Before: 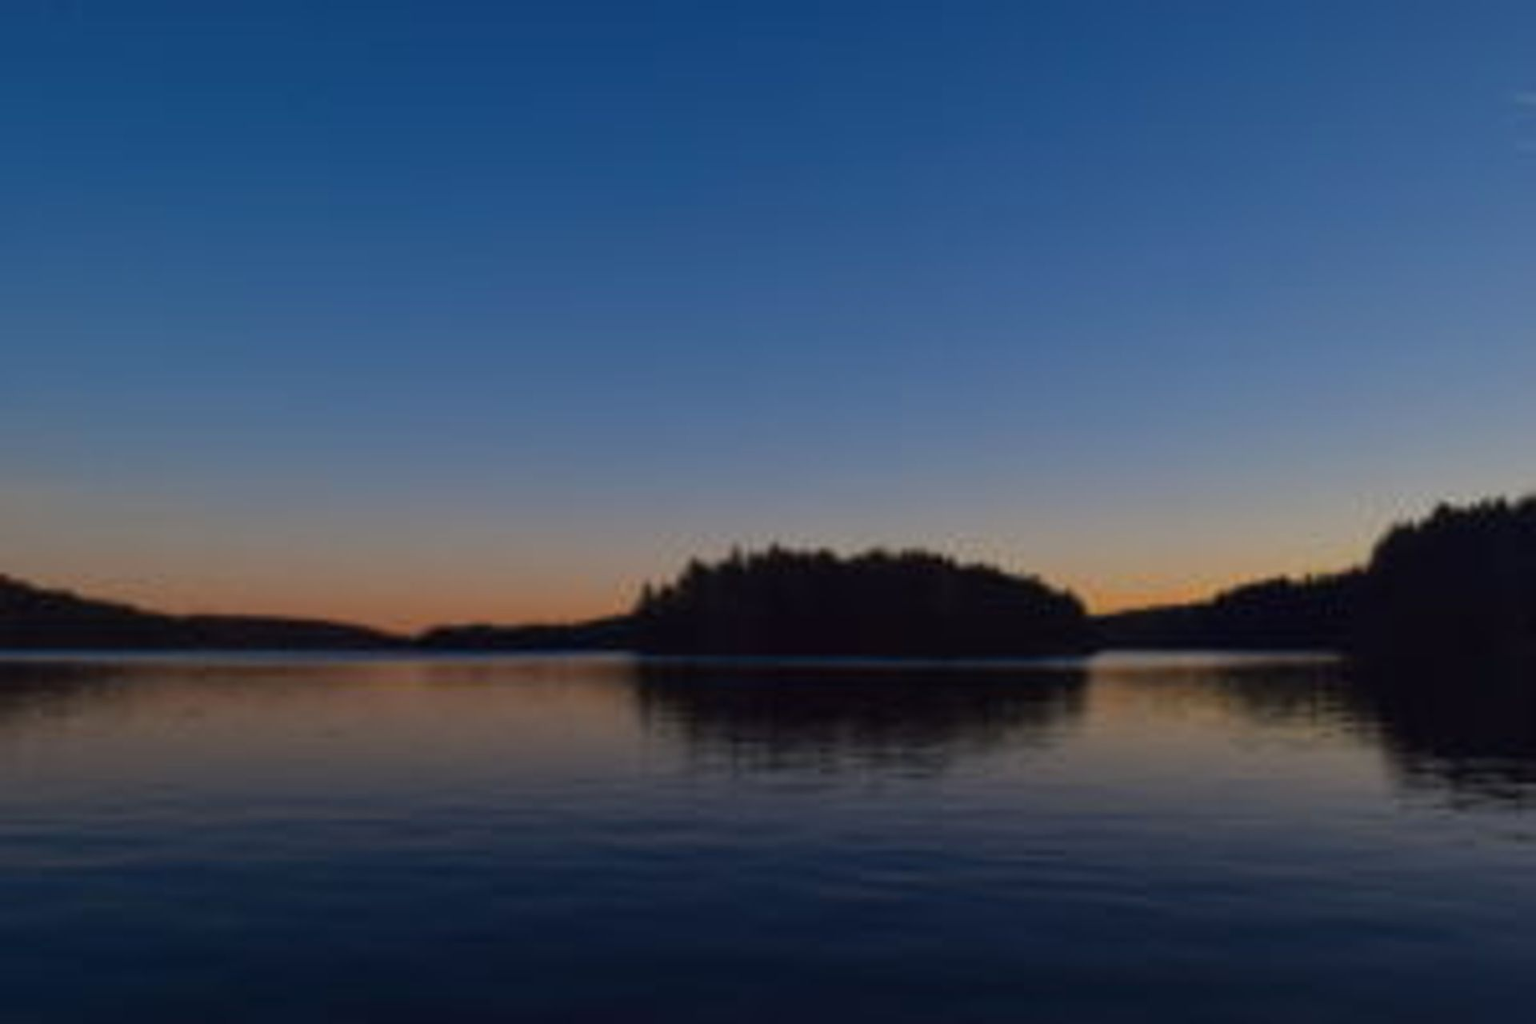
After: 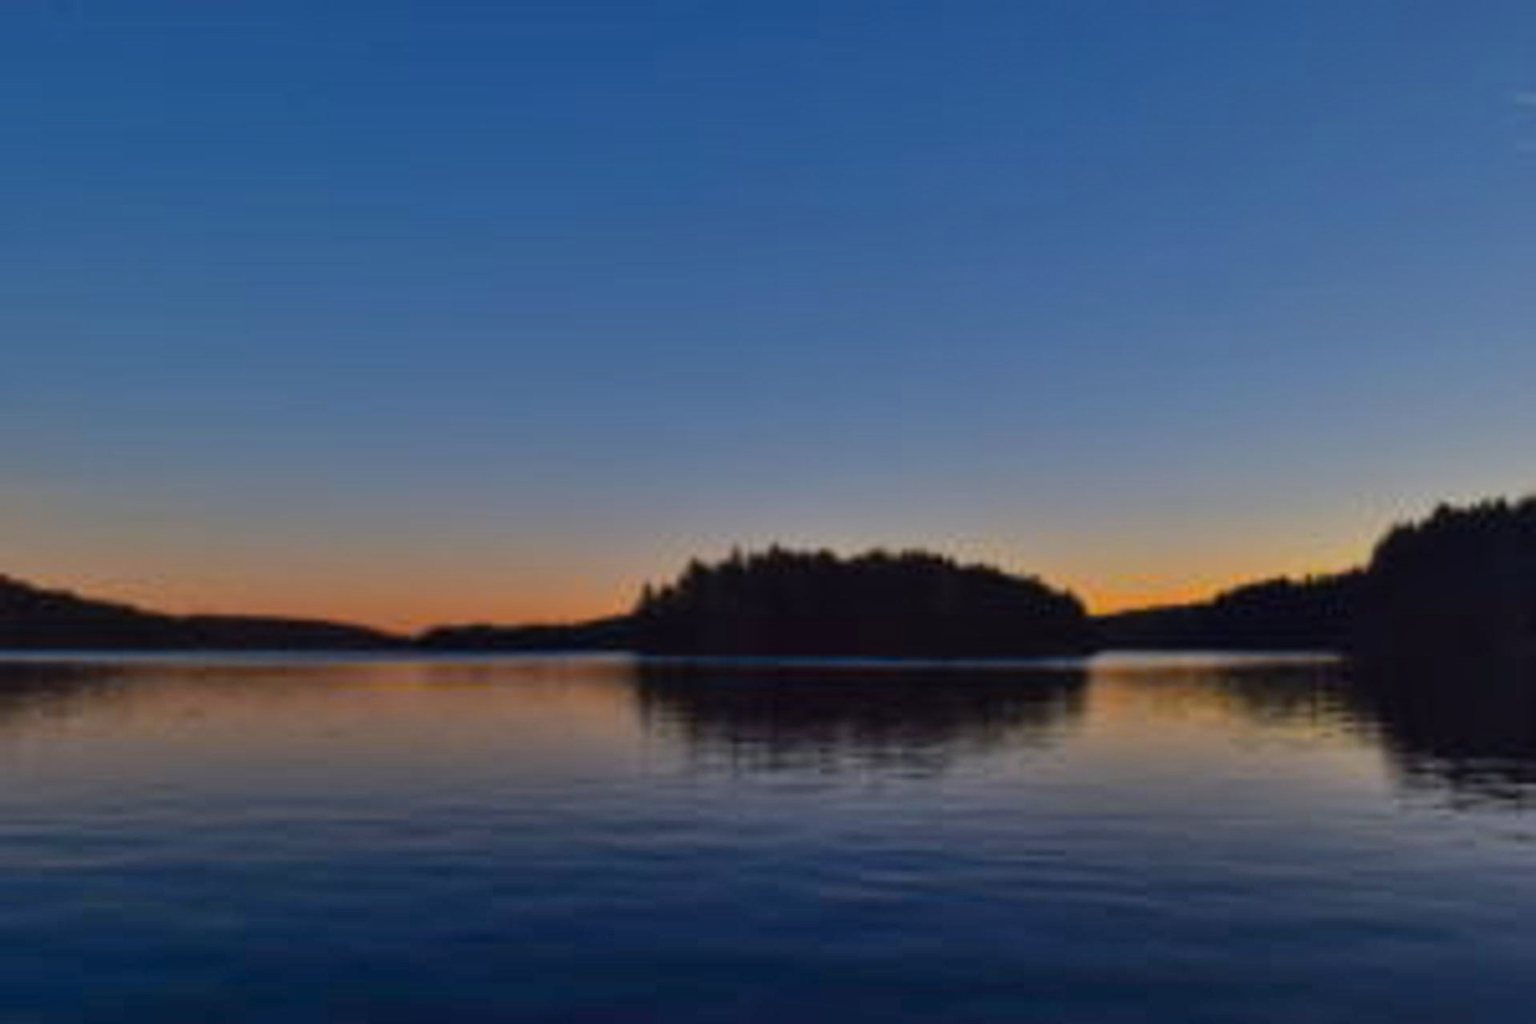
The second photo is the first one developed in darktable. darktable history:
color zones: curves: ch0 [(0.224, 0.526) (0.75, 0.5)]; ch1 [(0.055, 0.526) (0.224, 0.761) (0.377, 0.526) (0.75, 0.5)]
shadows and highlights: low approximation 0.01, soften with gaussian
